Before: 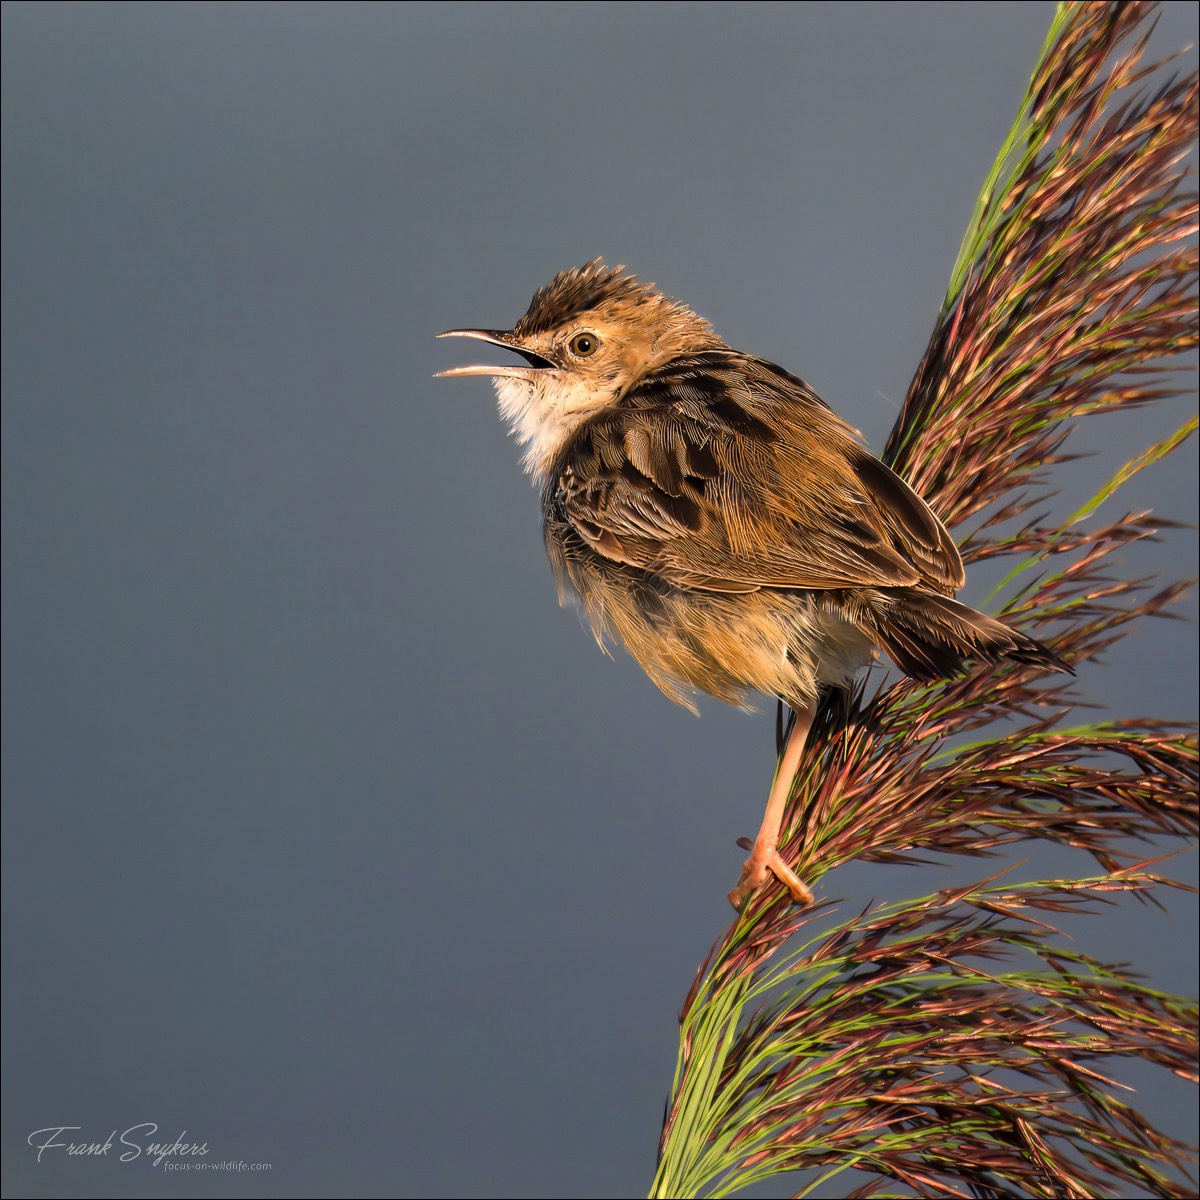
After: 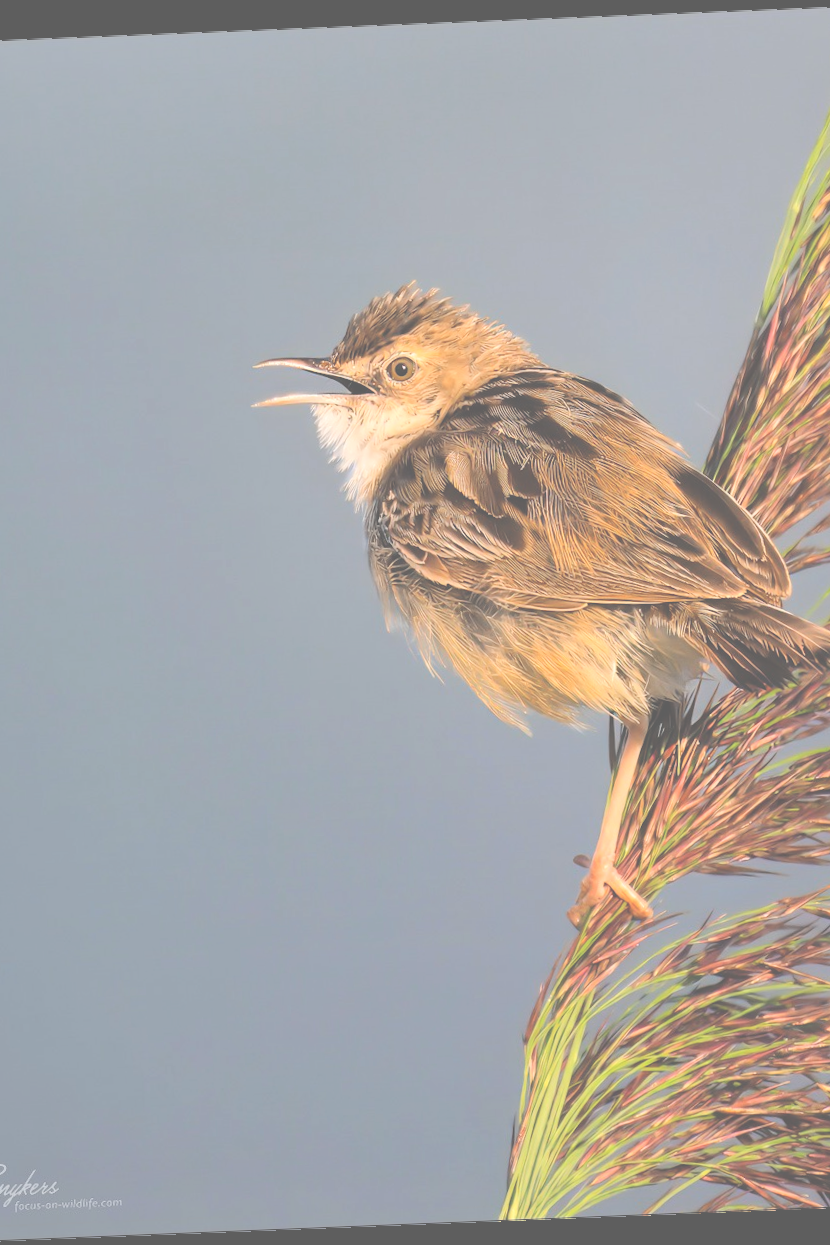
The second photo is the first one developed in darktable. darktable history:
rotate and perspective: rotation -2.29°, automatic cropping off
exposure: black level correction -0.041, exposure 0.064 EV, compensate highlight preservation false
global tonemap: drago (0.7, 100)
crop and rotate: left 15.754%, right 17.579%
